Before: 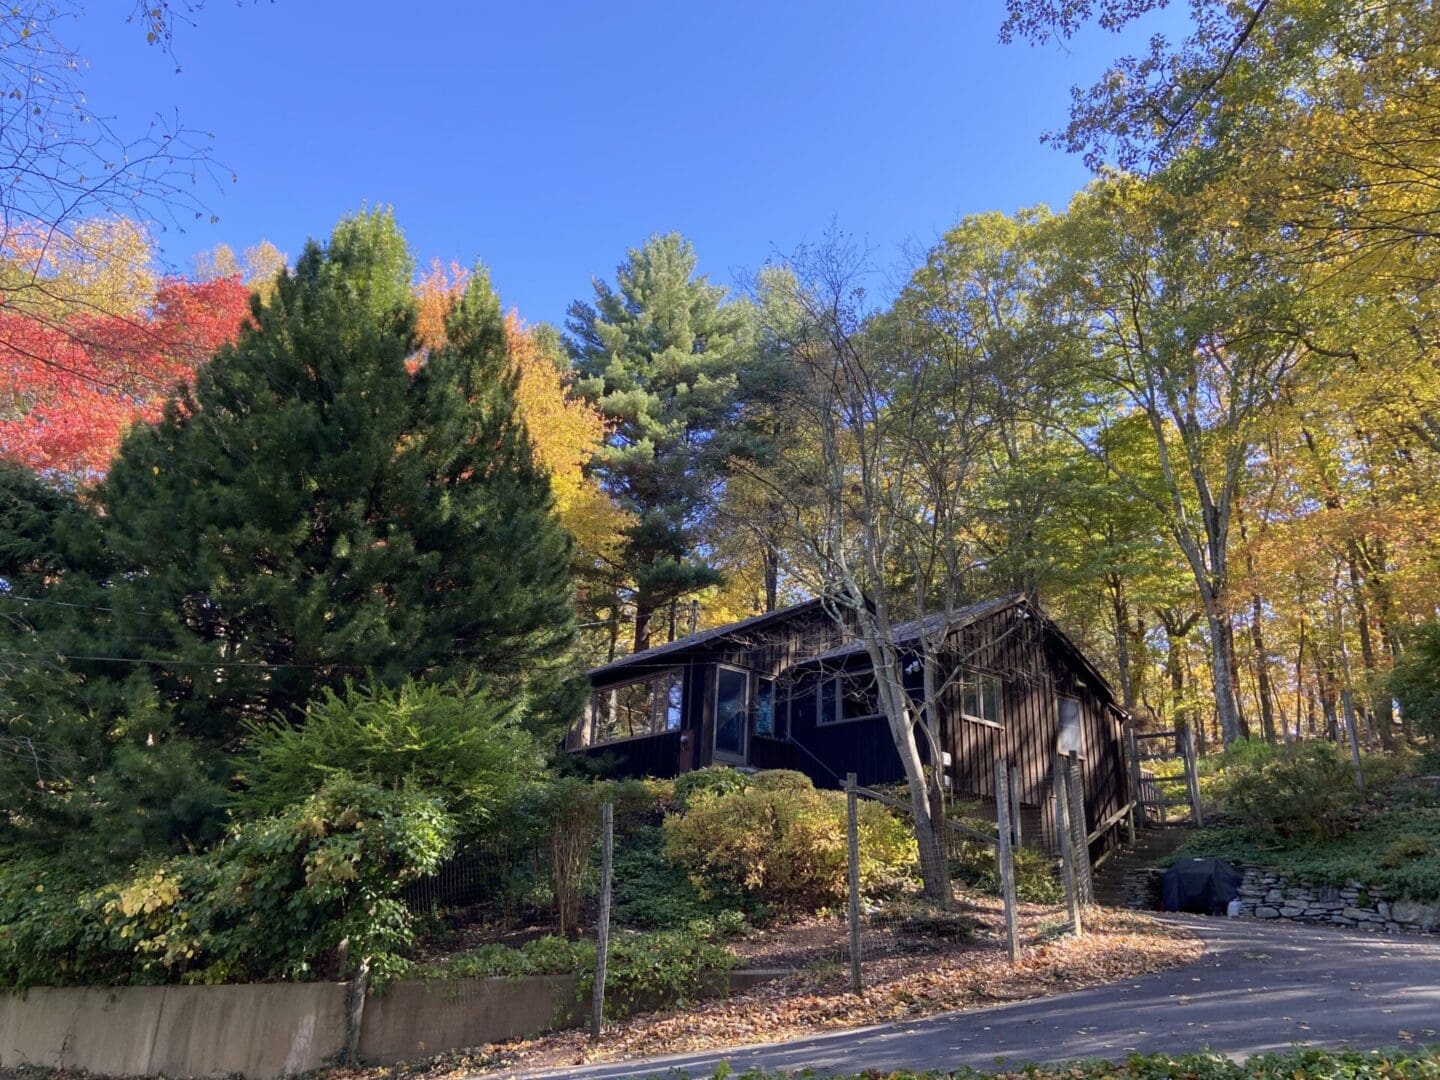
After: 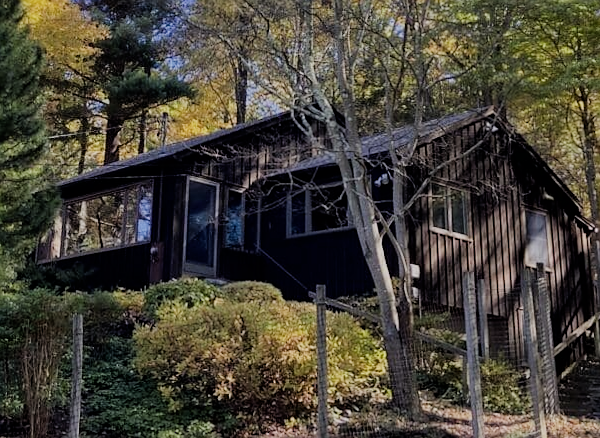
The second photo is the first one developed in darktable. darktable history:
sharpen: radius 0.969, amount 0.604
filmic rgb: black relative exposure -7.15 EV, white relative exposure 5.36 EV, hardness 3.02
crop: left 37.221%, top 45.169%, right 20.63%, bottom 13.777%
rotate and perspective: rotation 0.174°, lens shift (vertical) 0.013, lens shift (horizontal) 0.019, shear 0.001, automatic cropping original format, crop left 0.007, crop right 0.991, crop top 0.016, crop bottom 0.997
